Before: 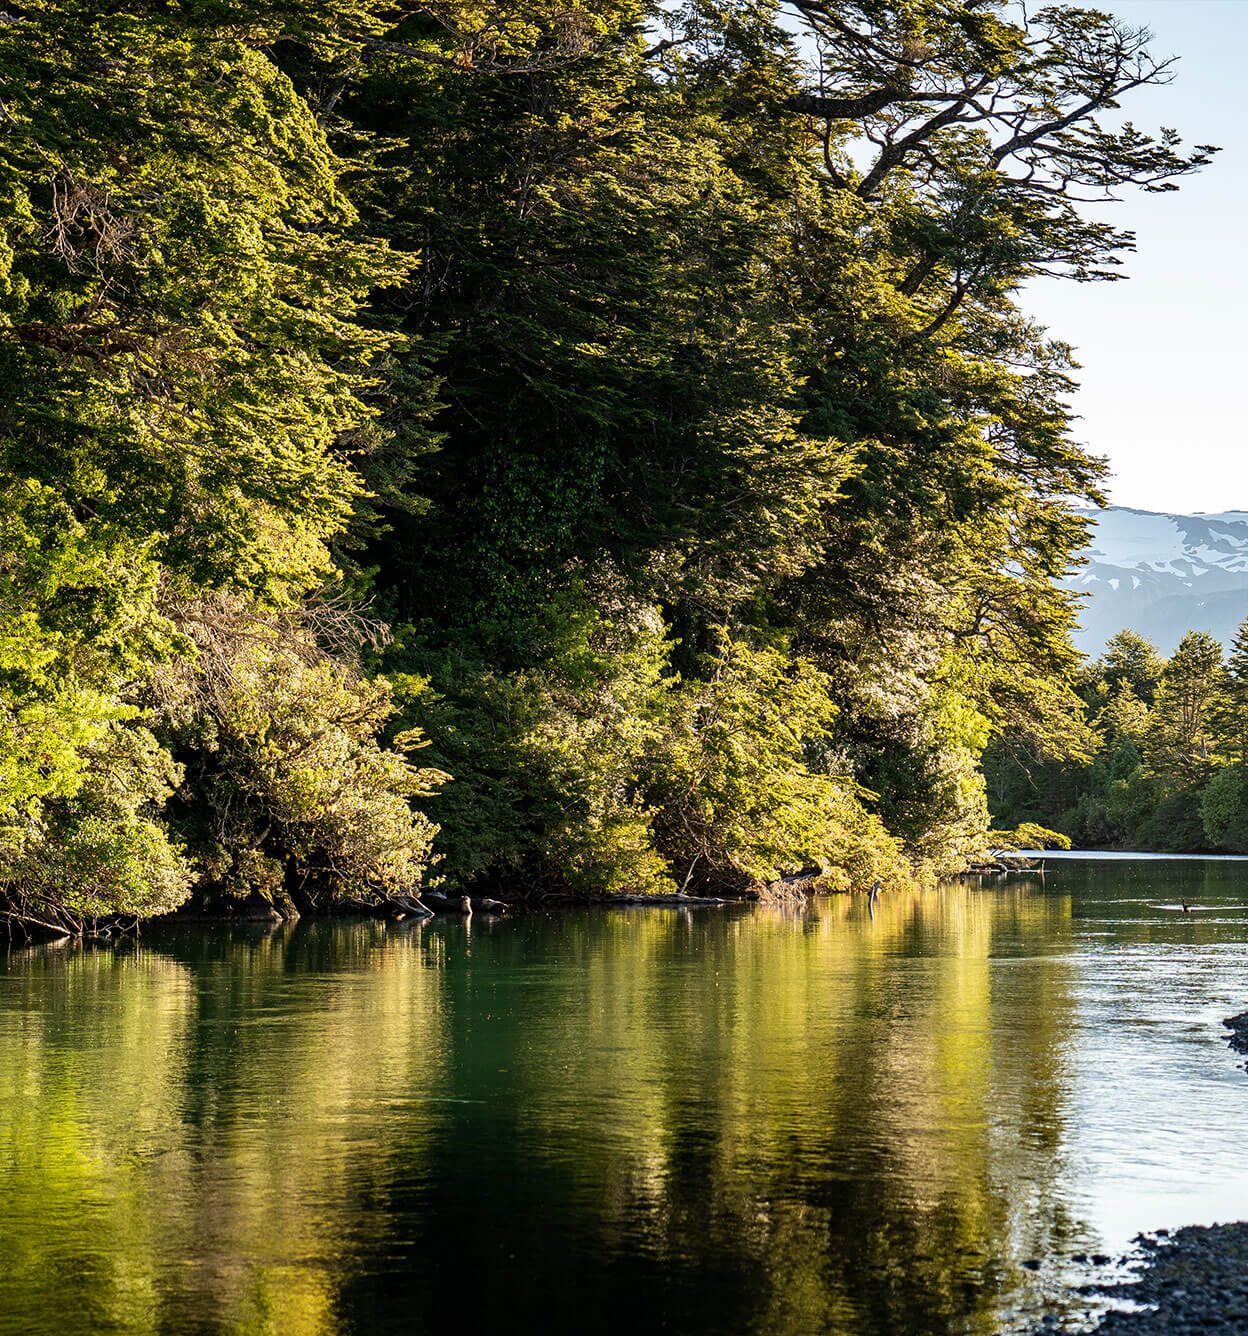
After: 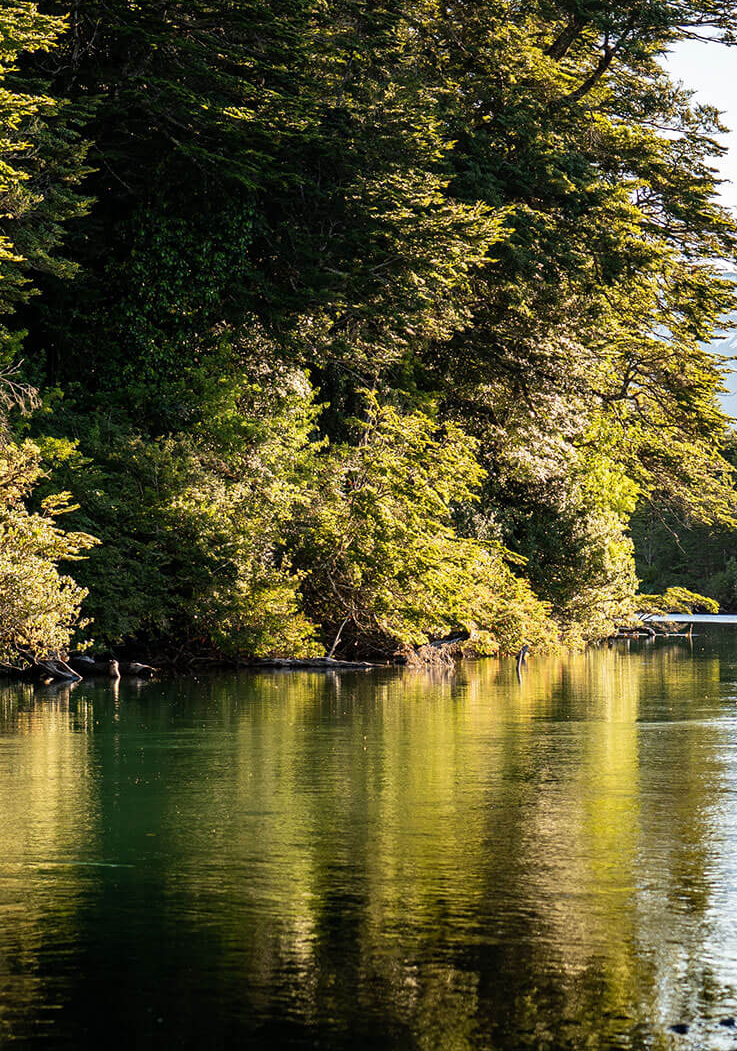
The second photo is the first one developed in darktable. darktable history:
crop and rotate: left 28.256%, top 17.734%, right 12.656%, bottom 3.573%
white balance: emerald 1
